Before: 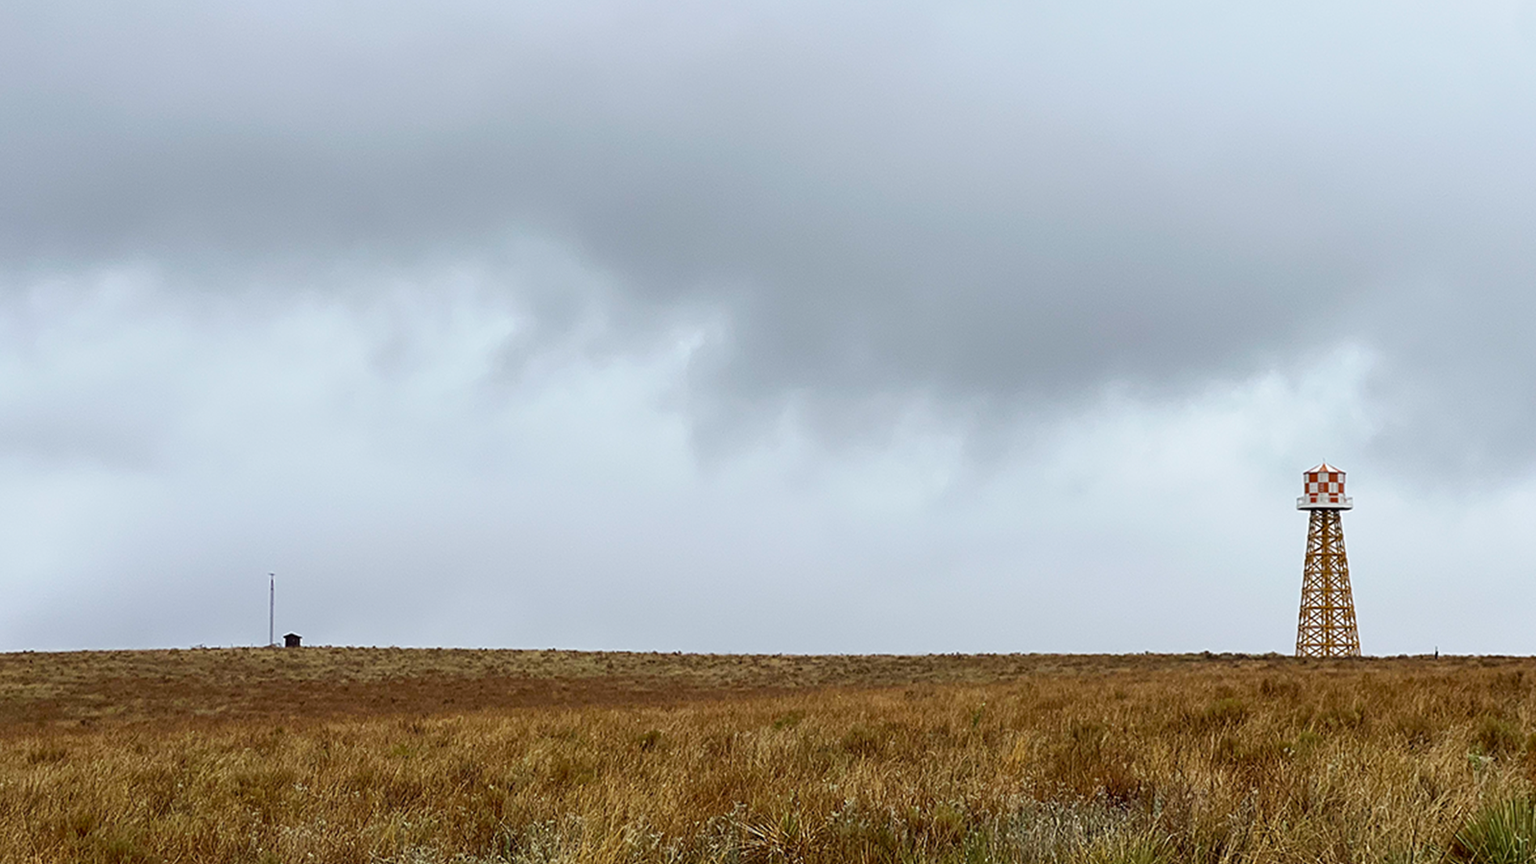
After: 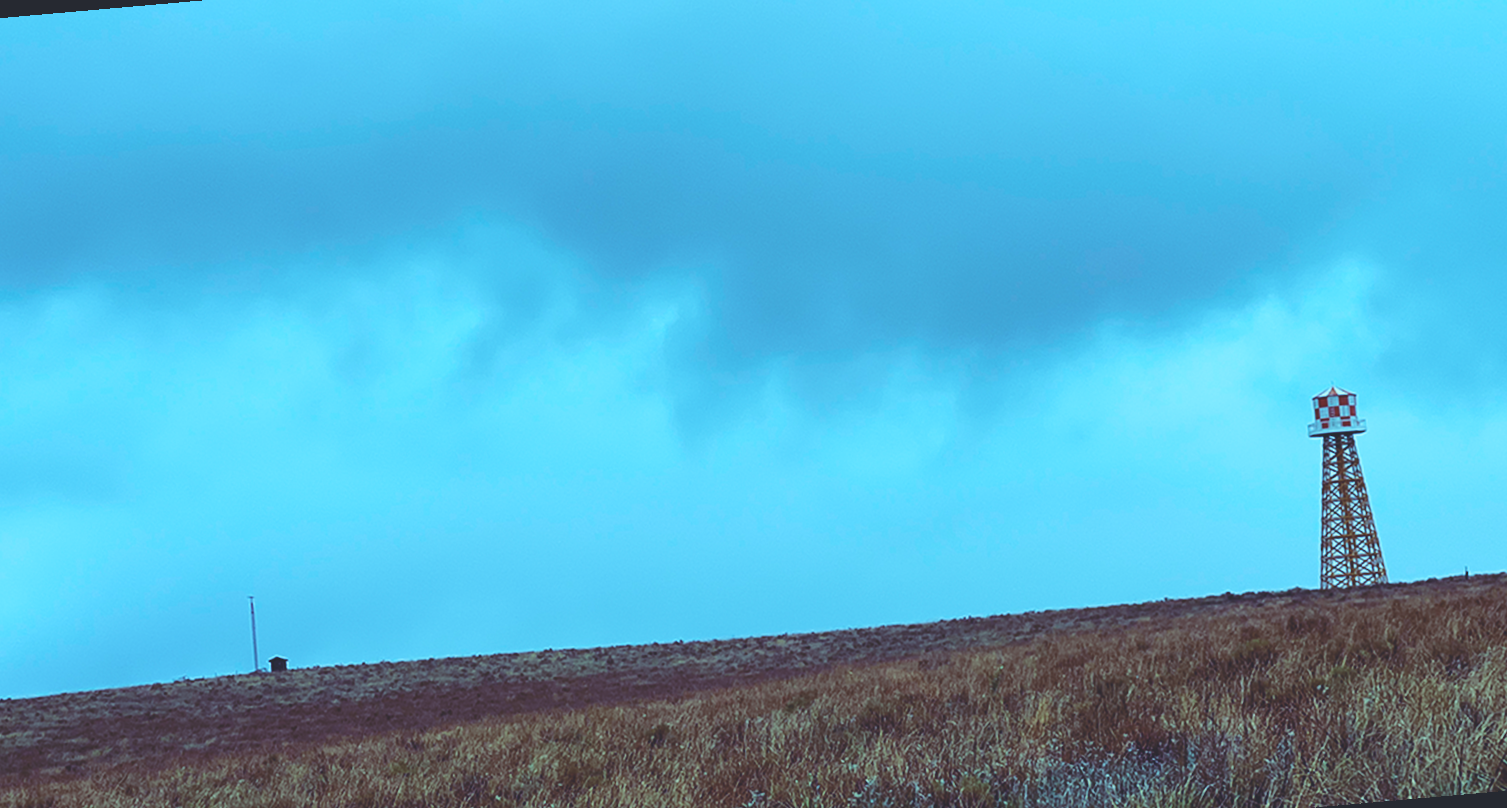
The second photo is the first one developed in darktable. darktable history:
tone curve: curves: ch0 [(0, 0) (0.091, 0.066) (0.184, 0.16) (0.491, 0.519) (0.748, 0.765) (1, 0.919)]; ch1 [(0, 0) (0.179, 0.173) (0.322, 0.32) (0.424, 0.424) (0.502, 0.504) (0.56, 0.575) (0.631, 0.675) (0.777, 0.806) (1, 1)]; ch2 [(0, 0) (0.434, 0.447) (0.485, 0.495) (0.524, 0.563) (0.676, 0.691) (1, 1)], color space Lab, independent channels, preserve colors none
rgb curve: curves: ch0 [(0, 0.186) (0.314, 0.284) (0.576, 0.466) (0.805, 0.691) (0.936, 0.886)]; ch1 [(0, 0.186) (0.314, 0.284) (0.581, 0.534) (0.771, 0.746) (0.936, 0.958)]; ch2 [(0, 0.216) (0.275, 0.39) (1, 1)], mode RGB, independent channels, compensate middle gray true, preserve colors none
color correction: highlights a* -9.73, highlights b* -21.22
rotate and perspective: rotation -5°, crop left 0.05, crop right 0.952, crop top 0.11, crop bottom 0.89
